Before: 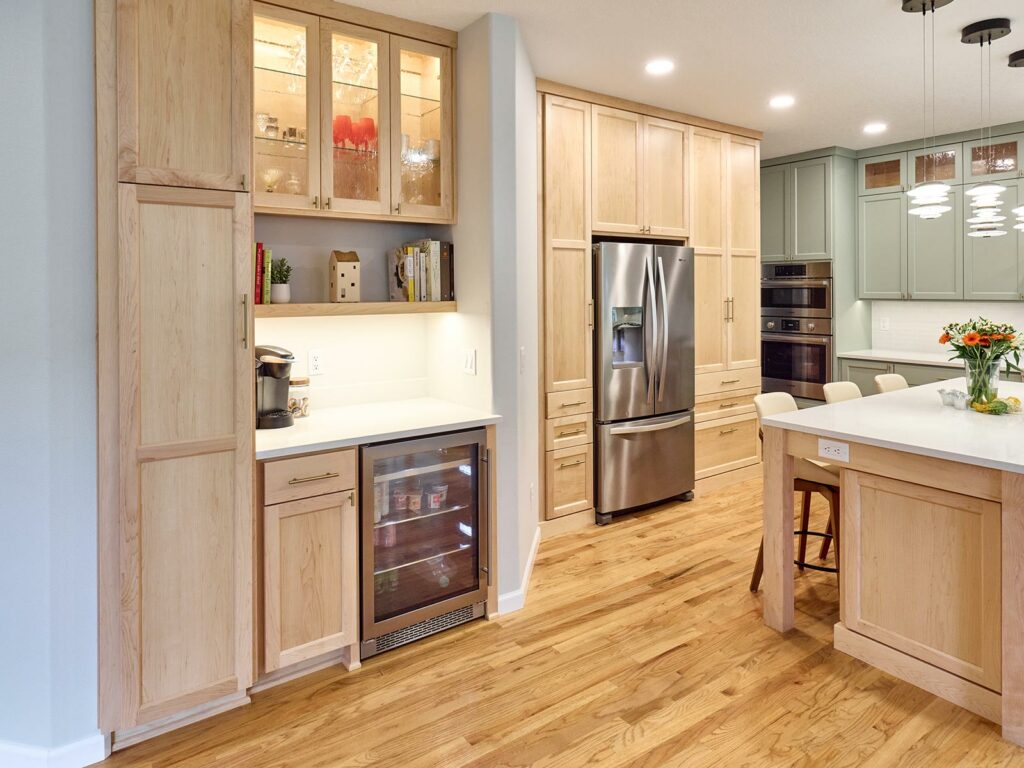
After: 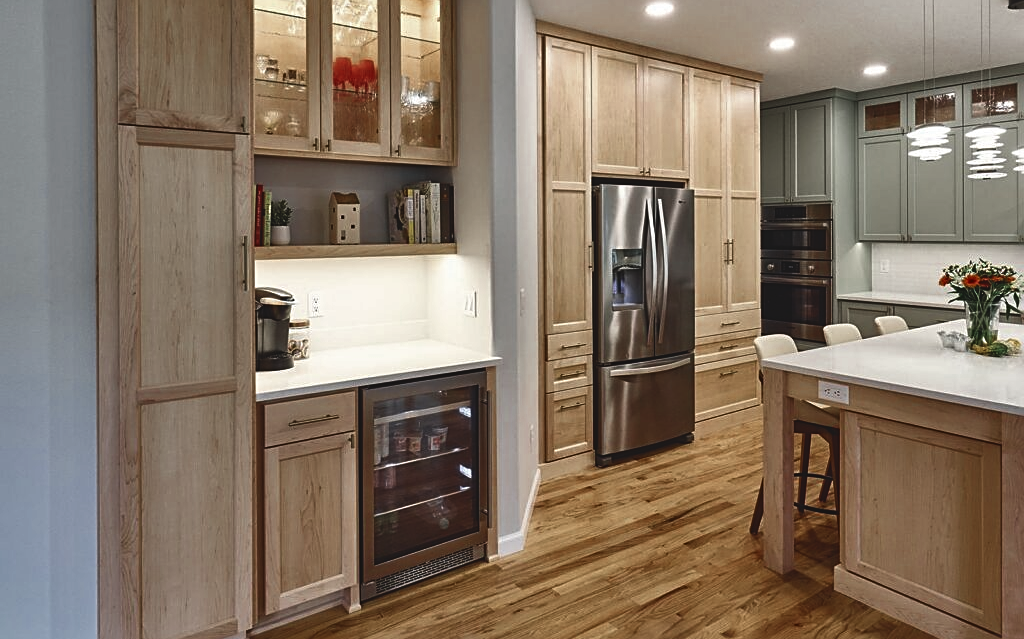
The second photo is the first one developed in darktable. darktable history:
crop: top 7.625%, bottom 8.027%
sharpen: on, module defaults
exposure: black level correction -0.087, compensate highlight preservation false
contrast brightness saturation: contrast 0.09, brightness -0.59, saturation 0.17
color zones: curves: ch0 [(0, 0.5) (0.125, 0.4) (0.25, 0.5) (0.375, 0.4) (0.5, 0.4) (0.625, 0.35) (0.75, 0.35) (0.875, 0.5)]; ch1 [(0, 0.35) (0.125, 0.45) (0.25, 0.35) (0.375, 0.35) (0.5, 0.35) (0.625, 0.35) (0.75, 0.45) (0.875, 0.35)]; ch2 [(0, 0.6) (0.125, 0.5) (0.25, 0.5) (0.375, 0.6) (0.5, 0.6) (0.625, 0.5) (0.75, 0.5) (0.875, 0.5)]
